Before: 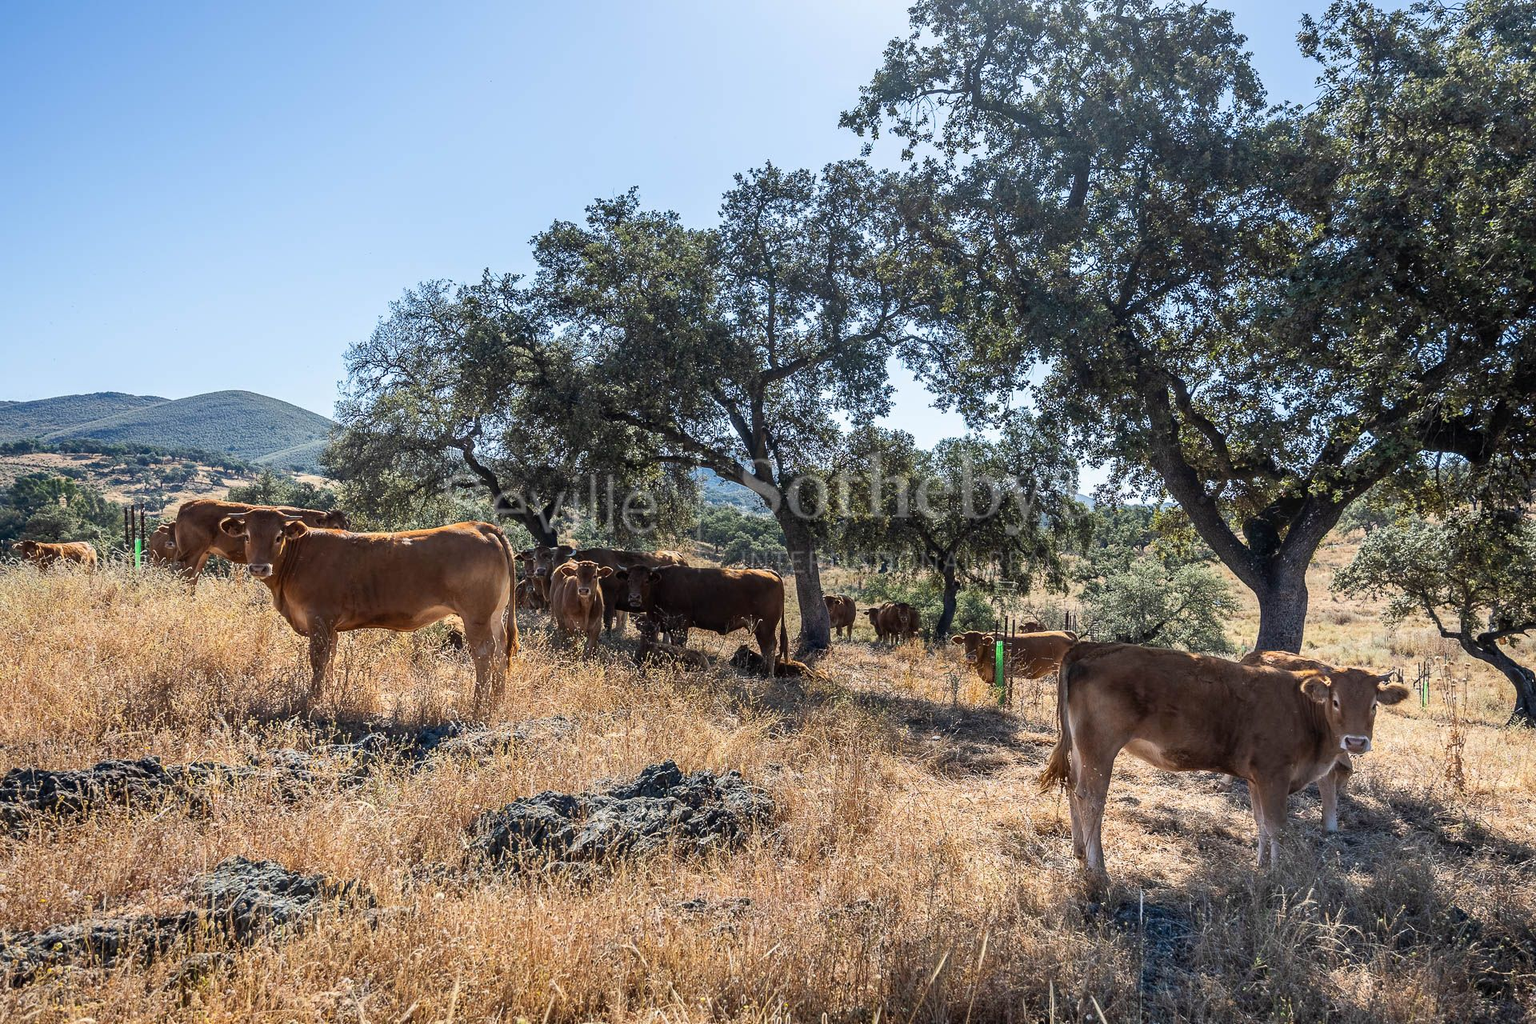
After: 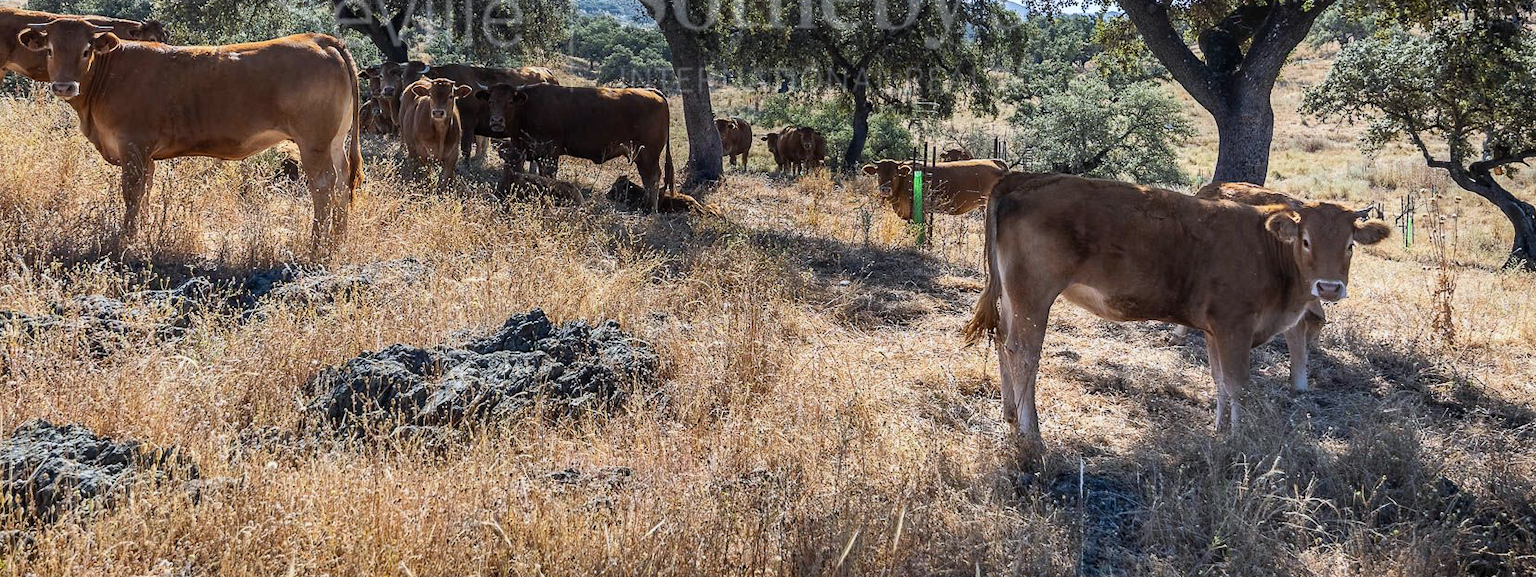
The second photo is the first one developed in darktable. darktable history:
crop and rotate: left 13.306%, top 48.129%, bottom 2.928%
white balance: red 0.967, blue 1.049
